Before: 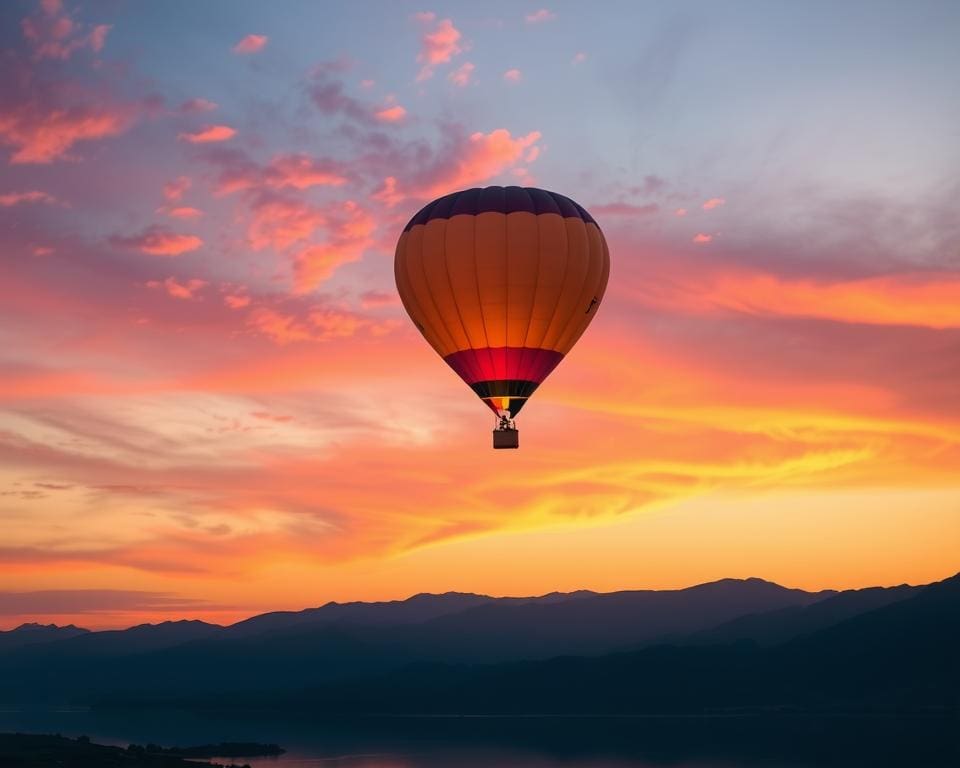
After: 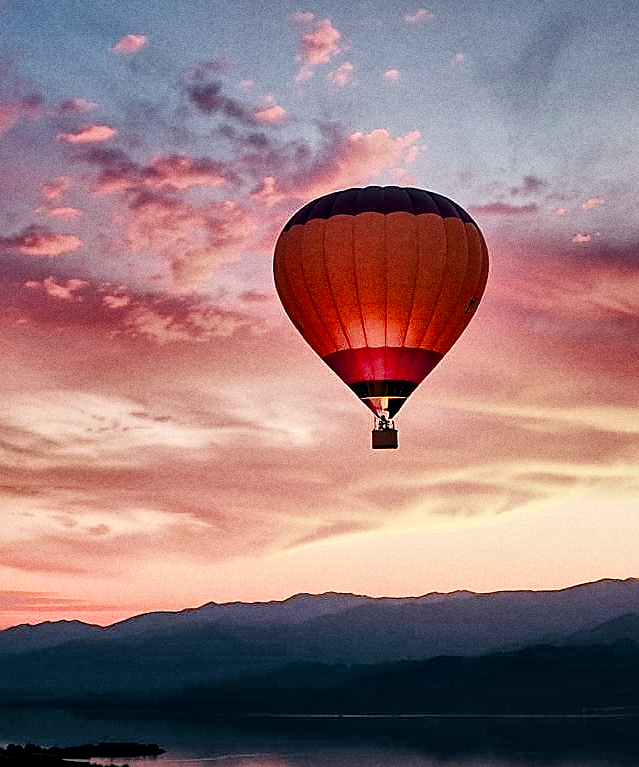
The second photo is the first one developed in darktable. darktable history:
filmic rgb: black relative exposure -5 EV, hardness 2.88, contrast 1.2, highlights saturation mix -30%
crop and rotate: left 12.673%, right 20.66%
sharpen: radius 1.4, amount 1.25, threshold 0.7
grain: coarseness 0.09 ISO, strength 40%
shadows and highlights: shadows 20.91, highlights -82.73, soften with gaussian
exposure: black level correction 0, exposure 1.2 EV, compensate exposure bias true, compensate highlight preservation false
local contrast: mode bilateral grid, contrast 20, coarseness 19, detail 163%, midtone range 0.2
